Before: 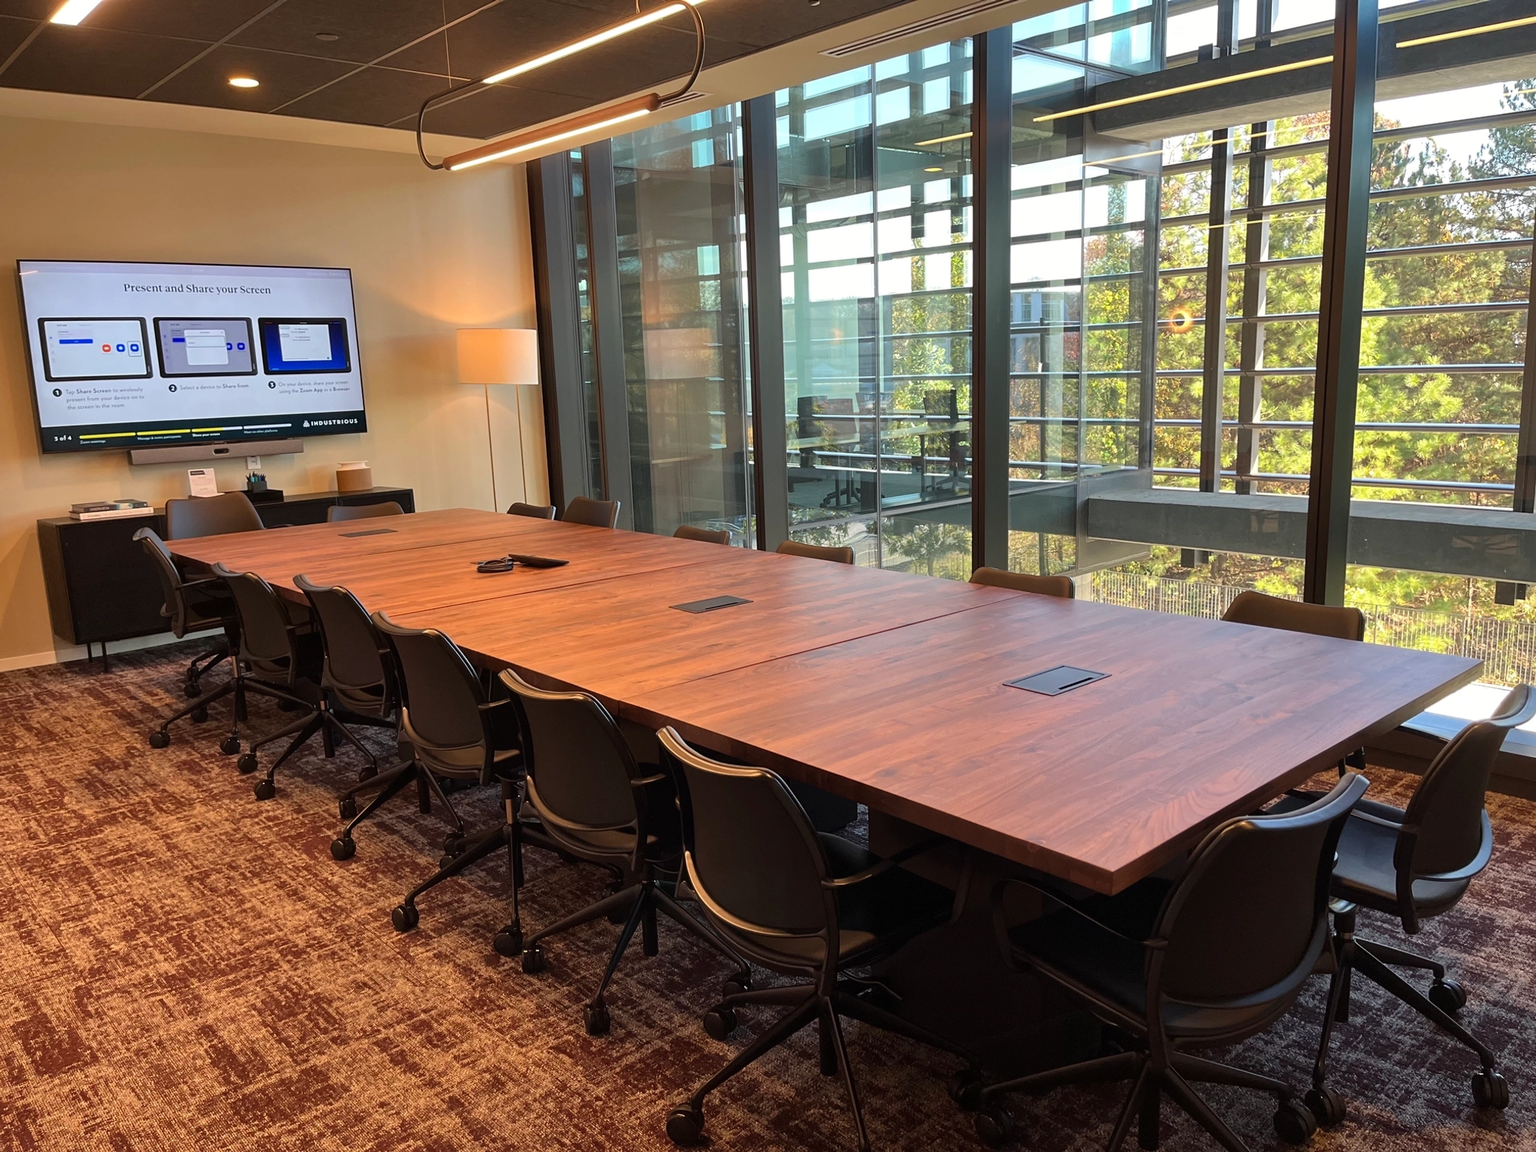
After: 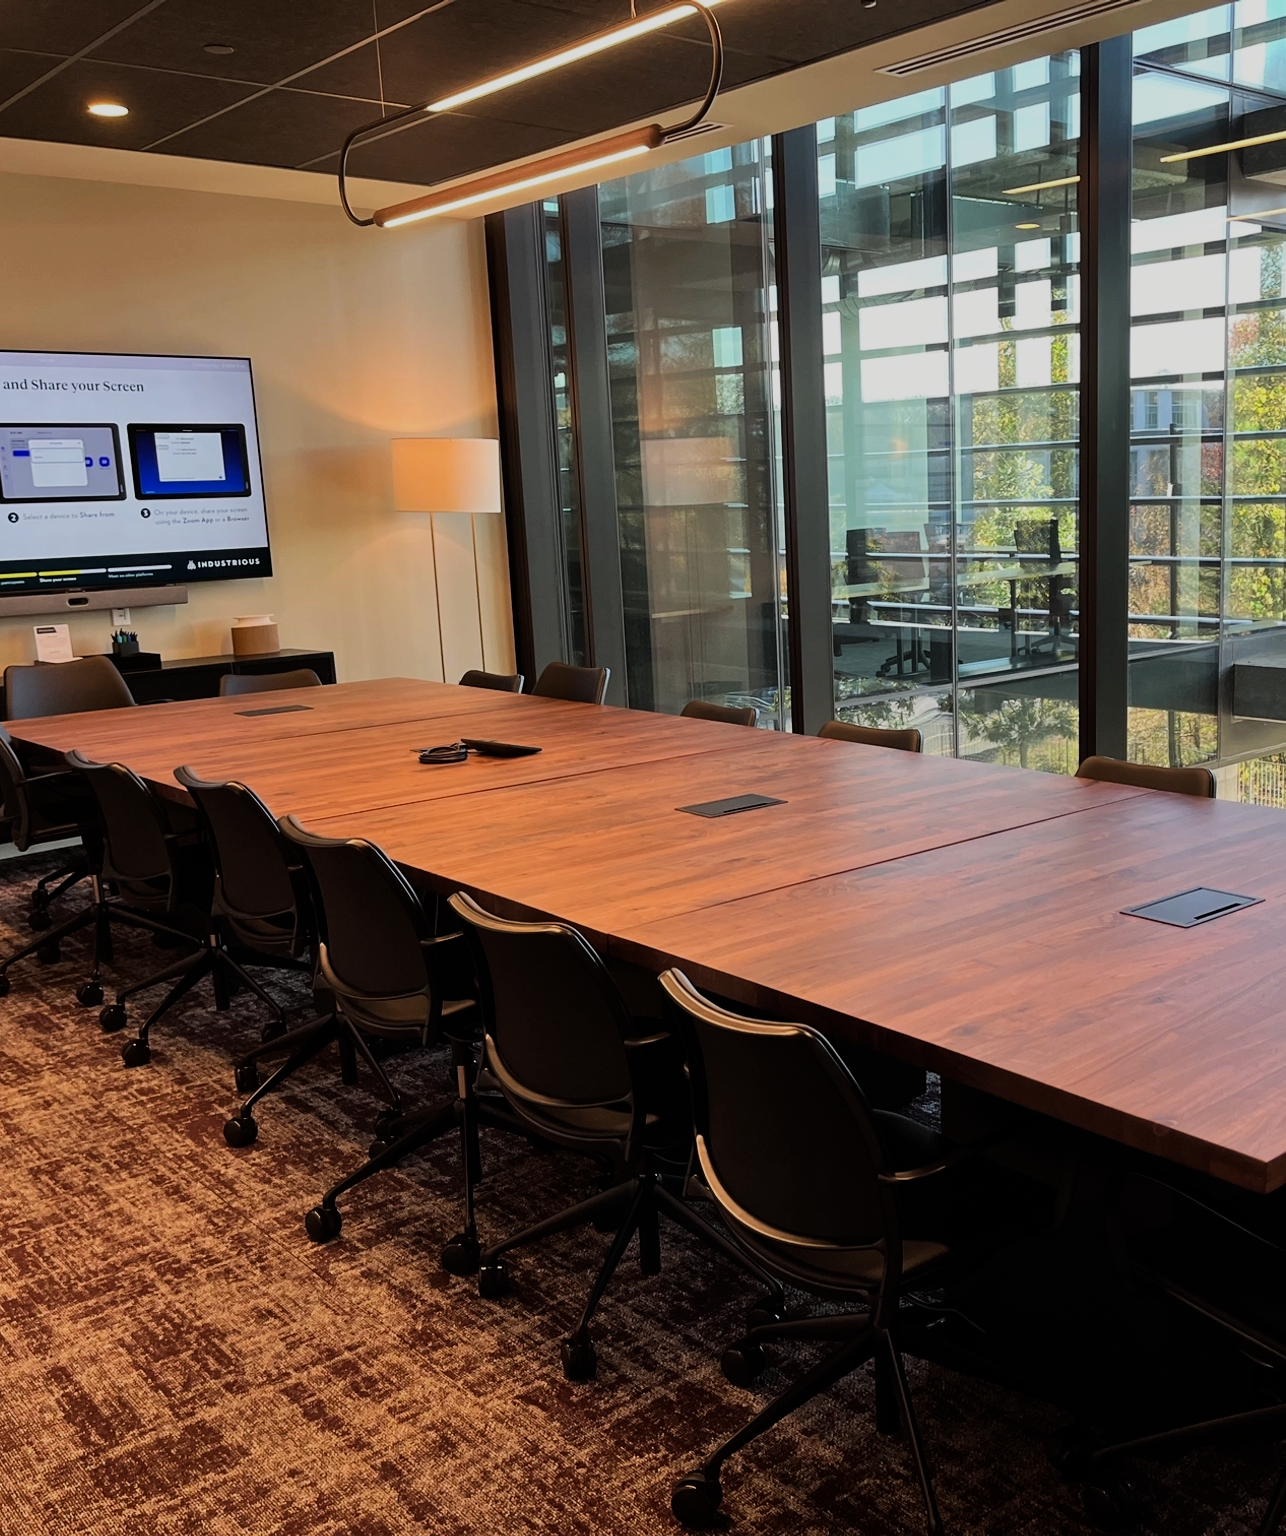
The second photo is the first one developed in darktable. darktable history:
filmic rgb: black relative exposure -7.5 EV, white relative exposure 5 EV, hardness 3.31, contrast 1.3, contrast in shadows safe
crop: left 10.644%, right 26.528%
exposure: exposure -0.242 EV, compensate highlight preservation false
tone curve: curves: ch0 [(0, 0) (0.003, 0.003) (0.011, 0.011) (0.025, 0.025) (0.044, 0.044) (0.069, 0.069) (0.1, 0.099) (0.136, 0.135) (0.177, 0.177) (0.224, 0.224) (0.277, 0.276) (0.335, 0.334) (0.399, 0.398) (0.468, 0.467) (0.543, 0.547) (0.623, 0.626) (0.709, 0.712) (0.801, 0.802) (0.898, 0.898) (1, 1)], preserve colors none
